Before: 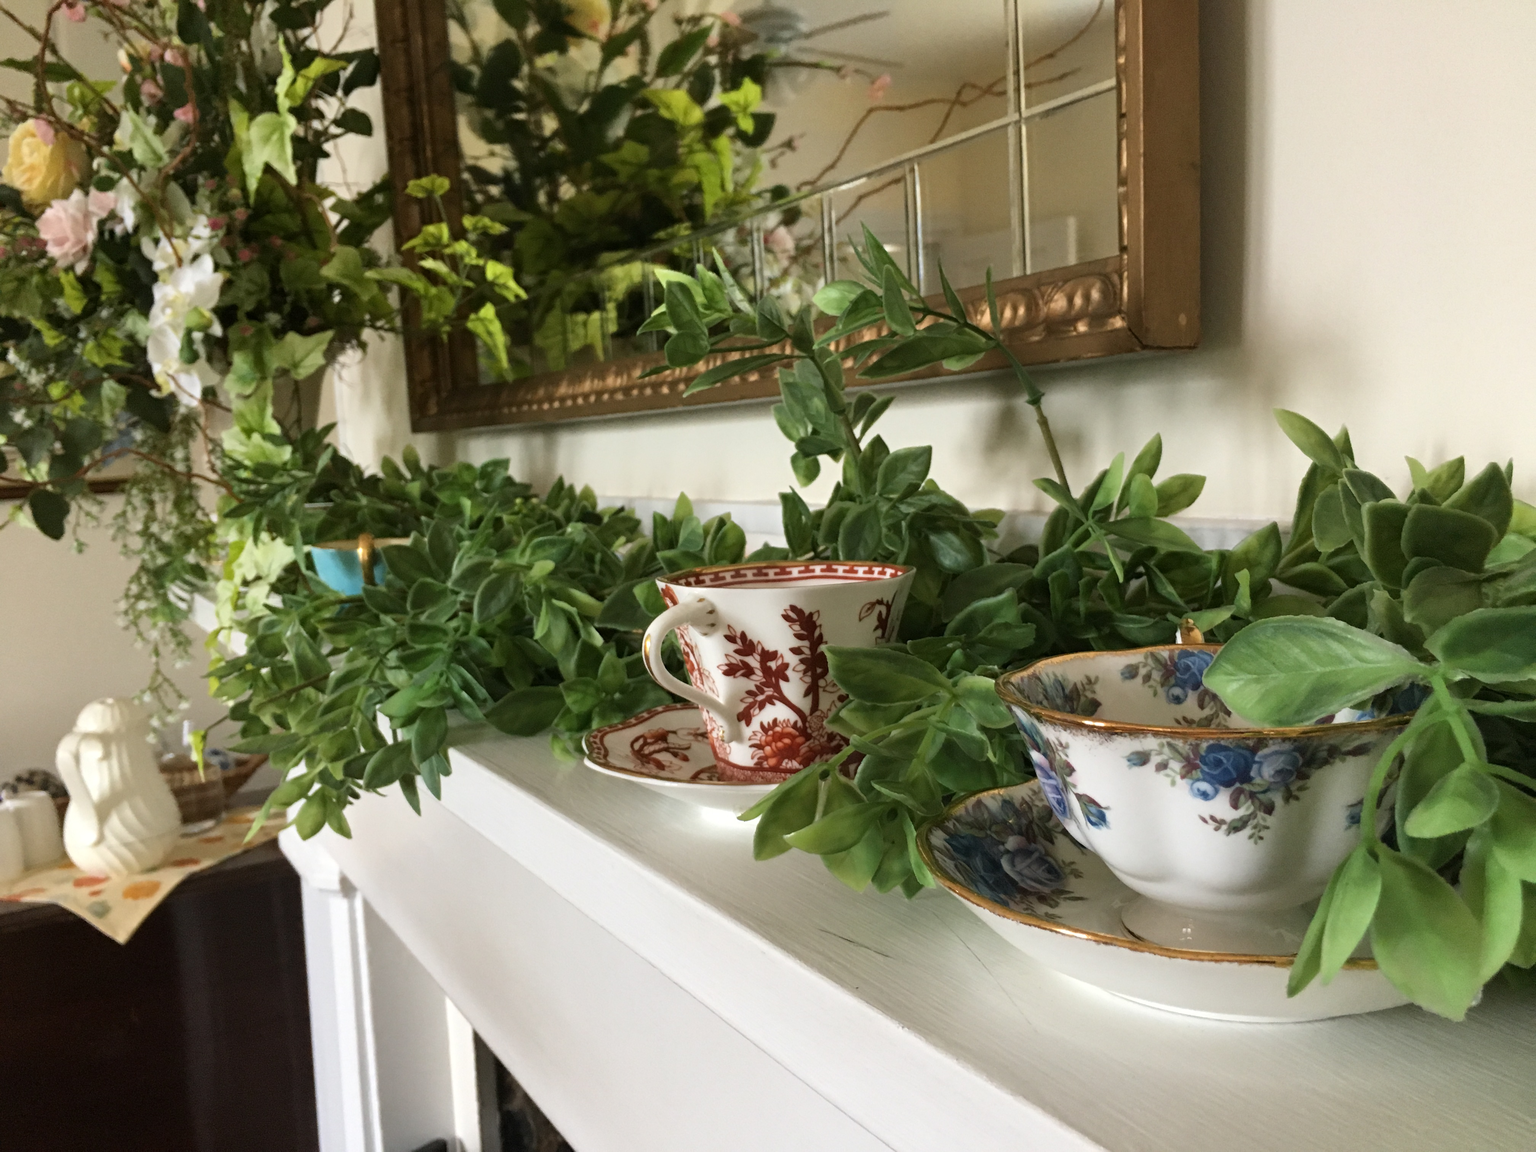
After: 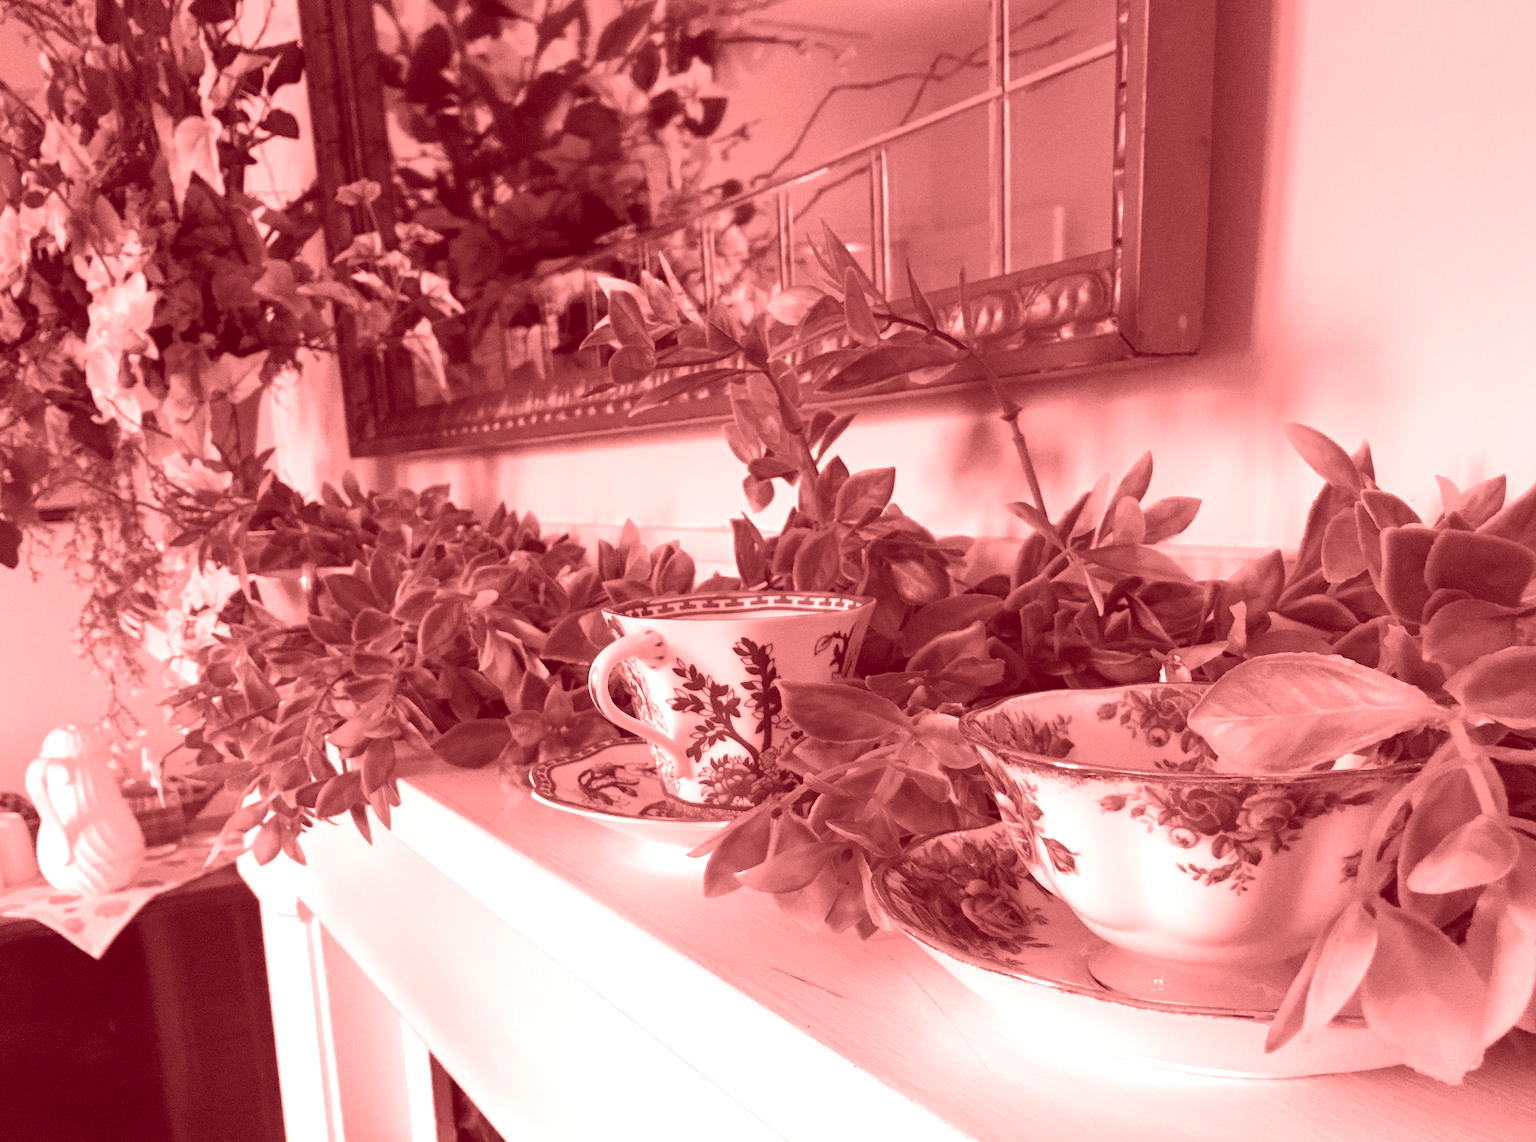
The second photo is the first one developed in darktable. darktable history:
rotate and perspective: rotation 0.062°, lens shift (vertical) 0.115, lens shift (horizontal) -0.133, crop left 0.047, crop right 0.94, crop top 0.061, crop bottom 0.94
white balance: red 1.009, blue 1.027
exposure: exposure 0.367 EV, compensate highlight preservation false
graduated density: hue 238.83°, saturation 50%
grain: coarseness 0.09 ISO
colorize: saturation 60%, source mix 100%
